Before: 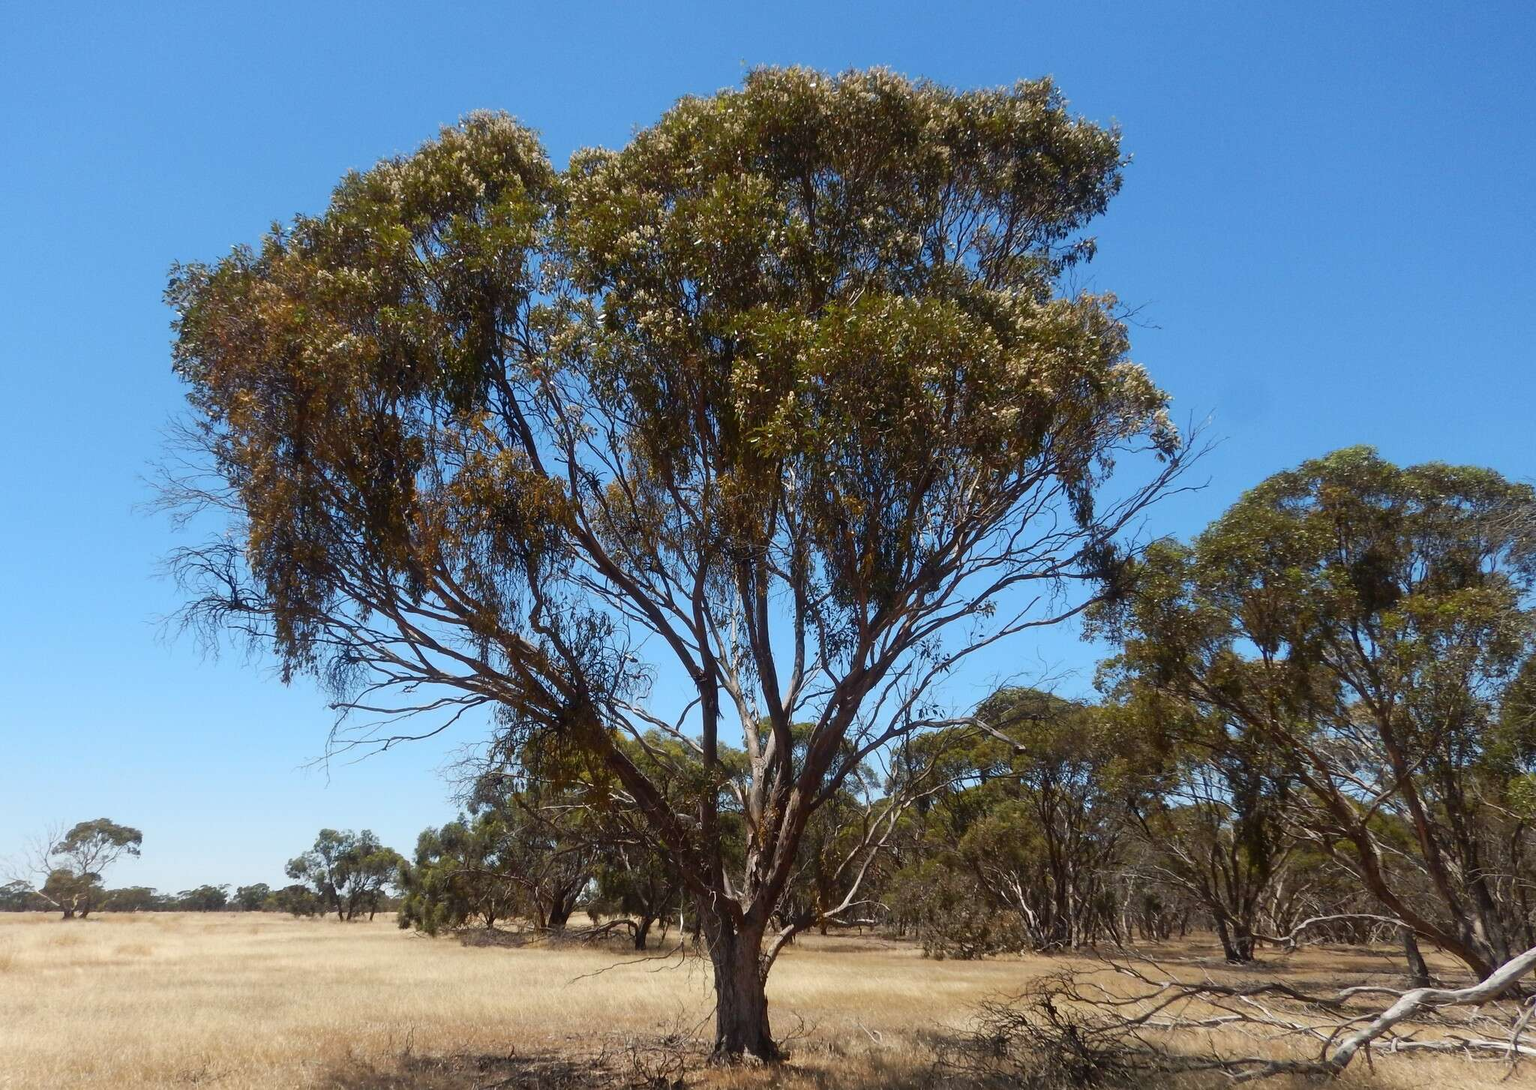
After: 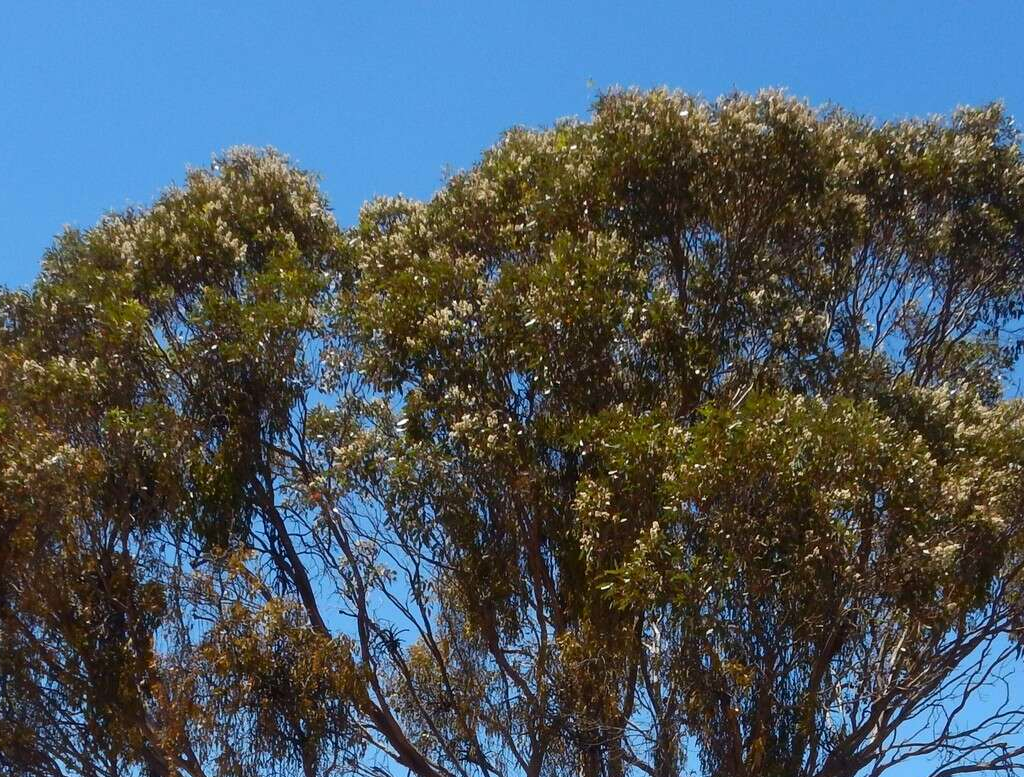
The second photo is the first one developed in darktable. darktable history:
crop: left 19.556%, right 30.401%, bottom 46.458%
contrast brightness saturation: contrast 0.04, saturation 0.07
